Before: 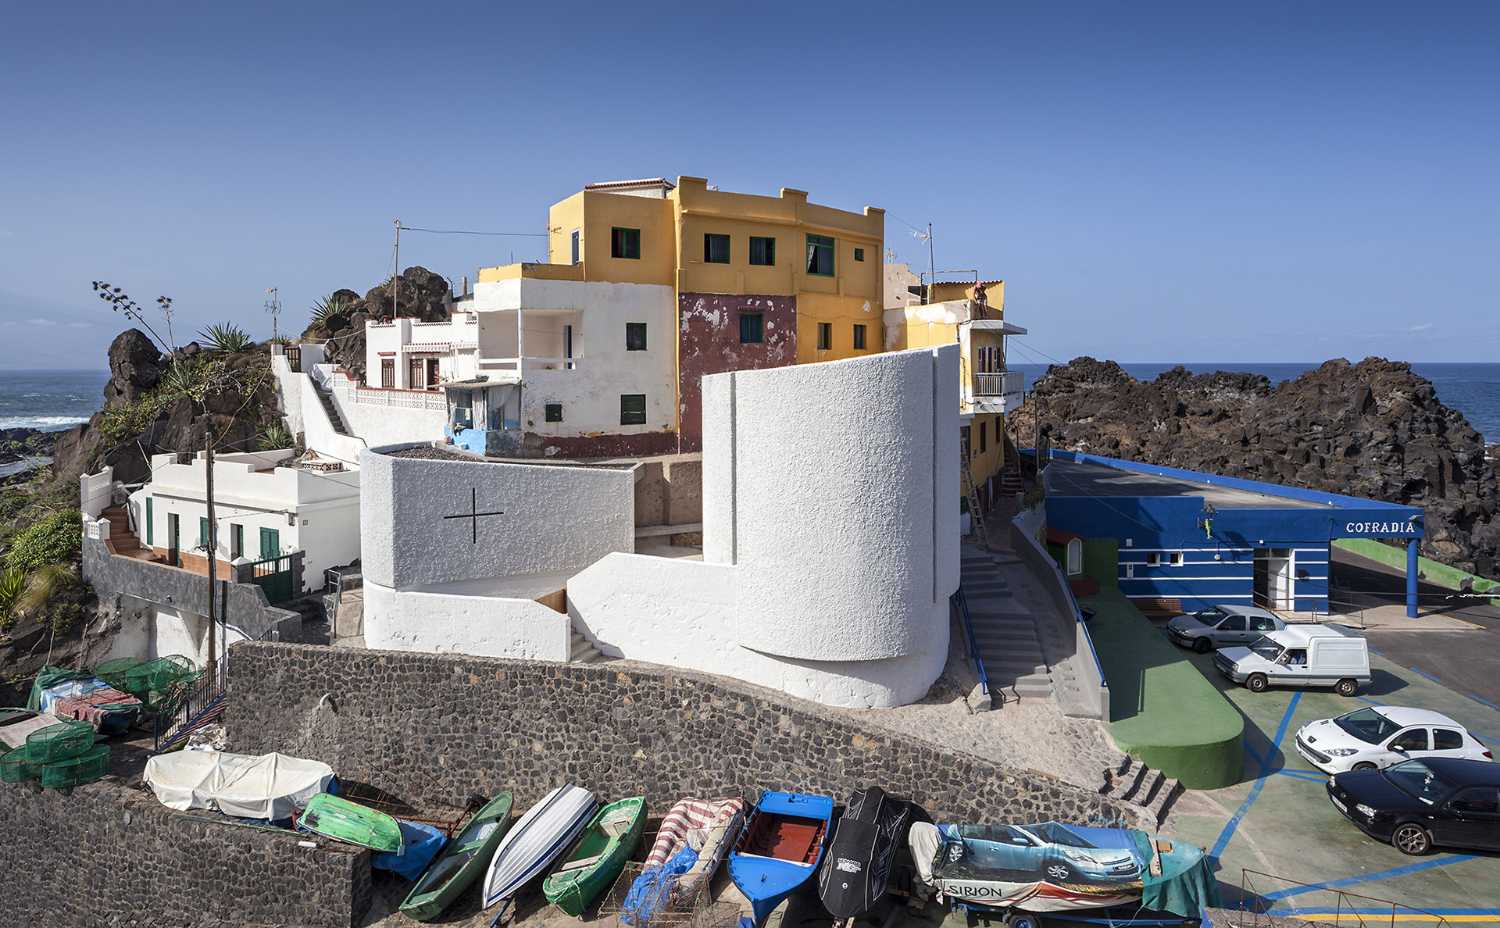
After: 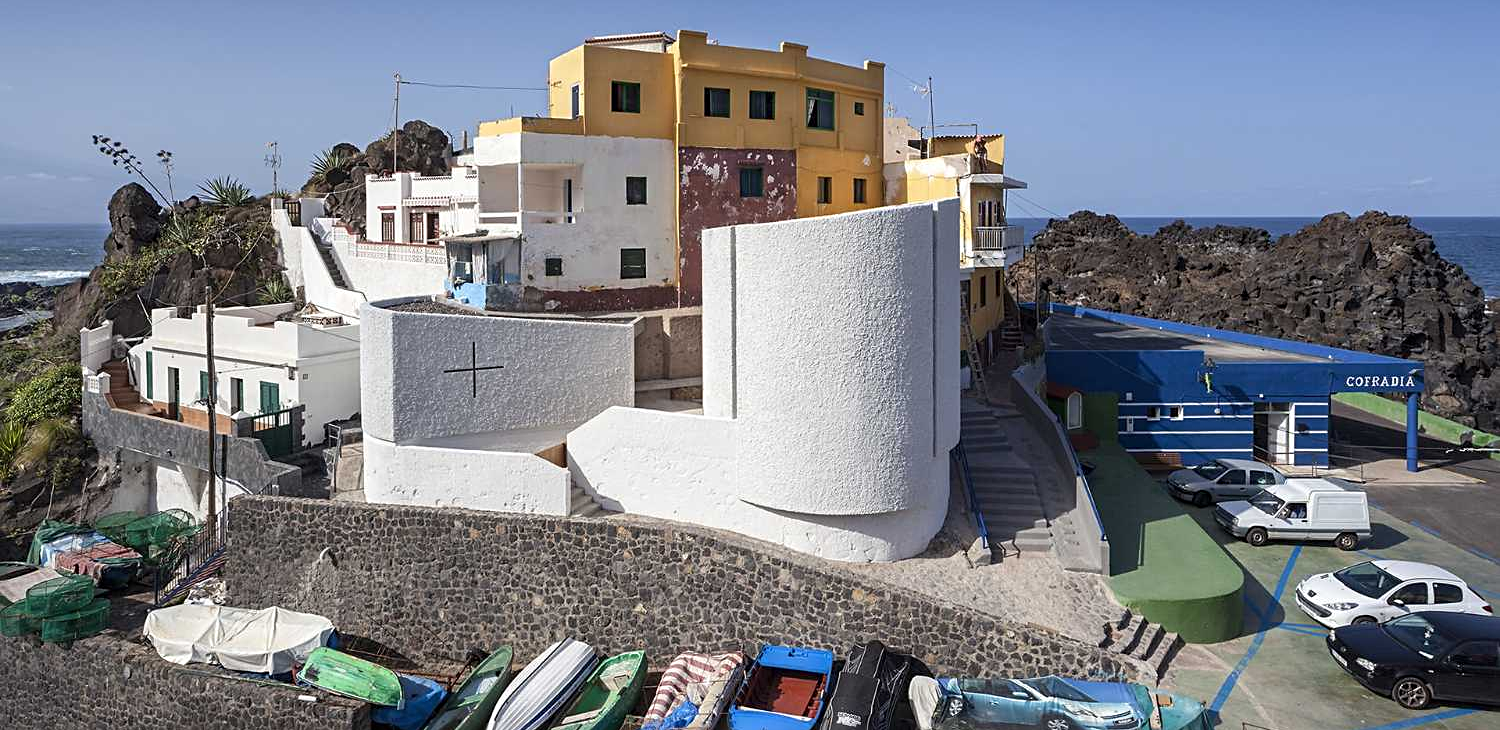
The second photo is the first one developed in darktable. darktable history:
crop and rotate: top 15.827%, bottom 5.404%
sharpen: radius 2.483, amount 0.323
